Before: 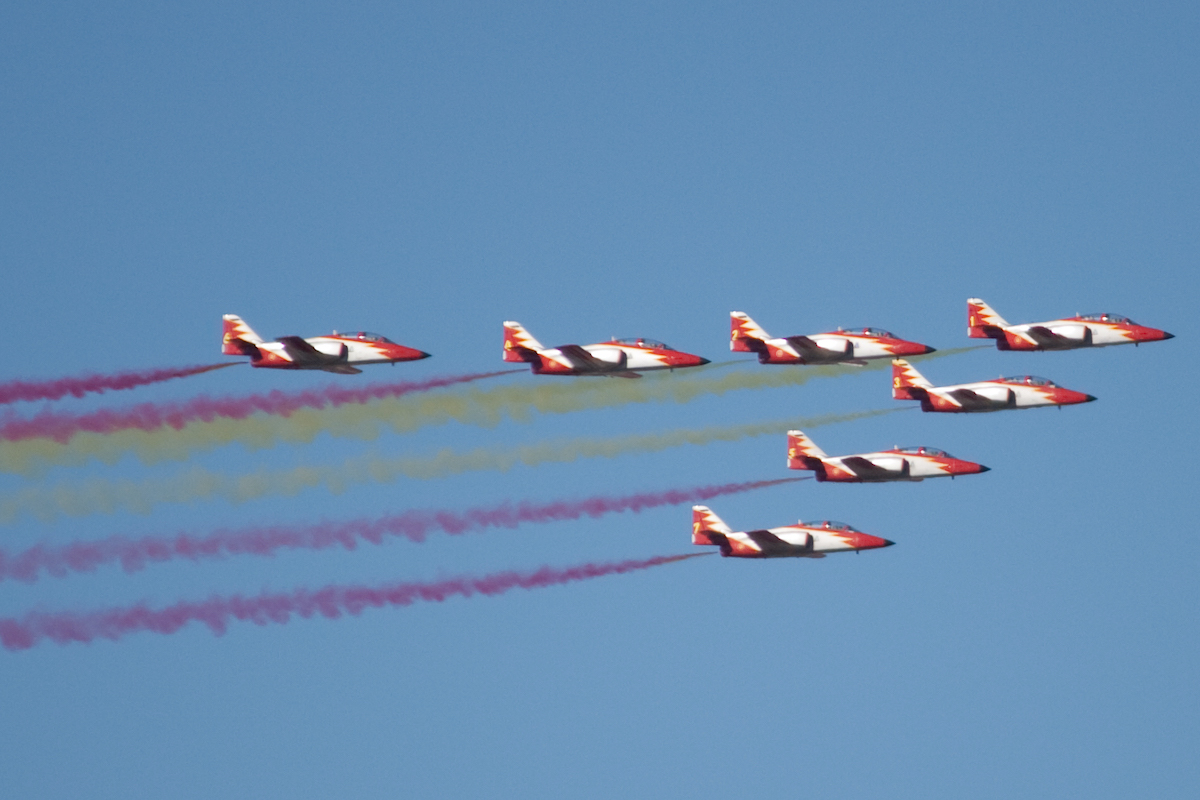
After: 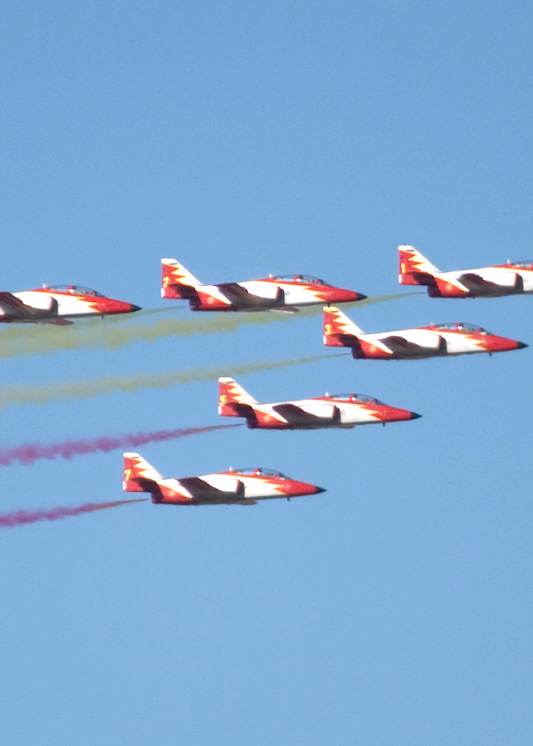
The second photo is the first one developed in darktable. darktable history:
exposure: black level correction 0, exposure 0.499 EV, compensate highlight preservation false
crop: left 47.464%, top 6.63%, right 8.108%
